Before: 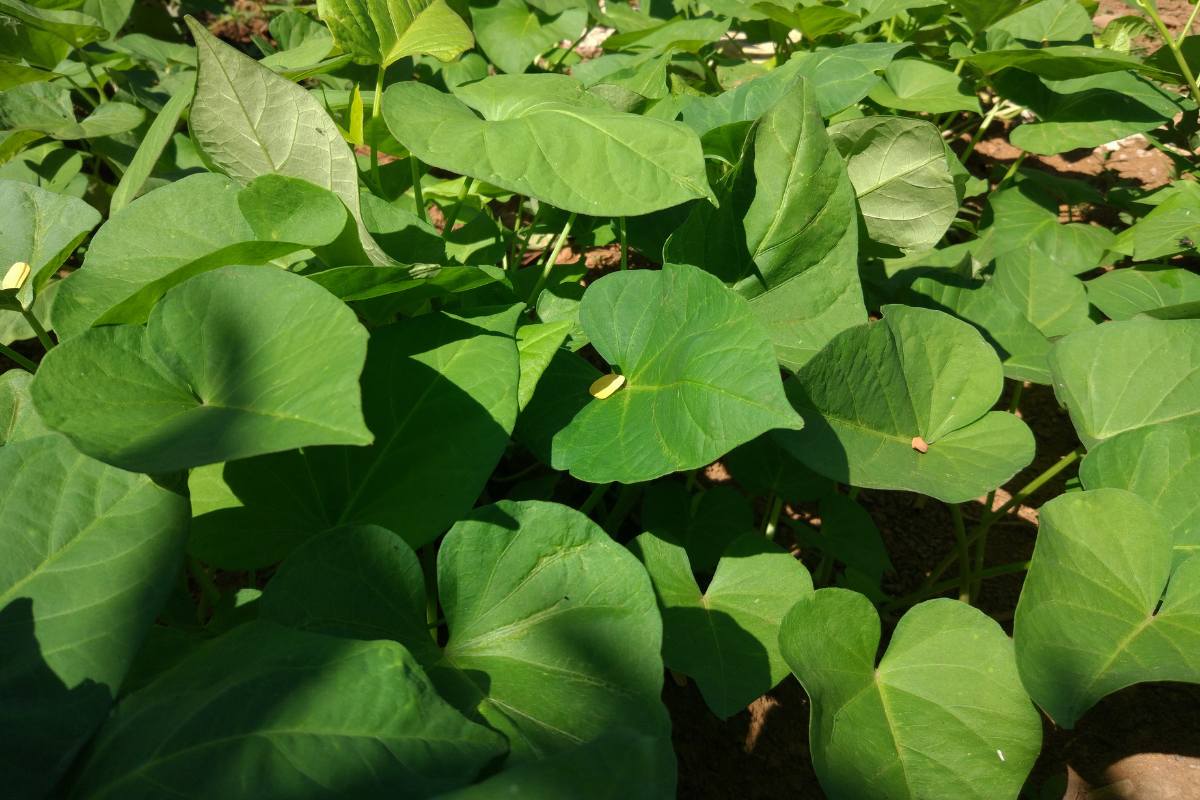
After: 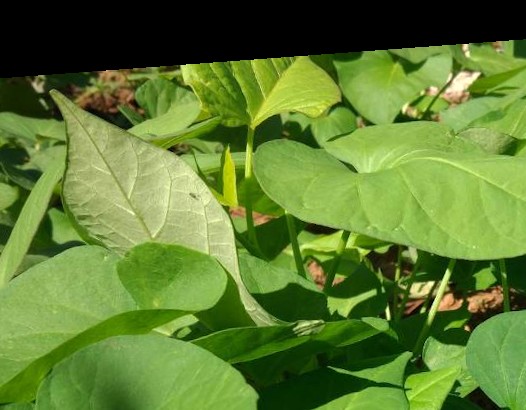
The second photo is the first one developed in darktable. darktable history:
crop and rotate: left 10.817%, top 0.062%, right 47.194%, bottom 53.626%
levels: mode automatic, black 0.023%, white 99.97%, levels [0.062, 0.494, 0.925]
rotate and perspective: rotation -4.25°, automatic cropping off
